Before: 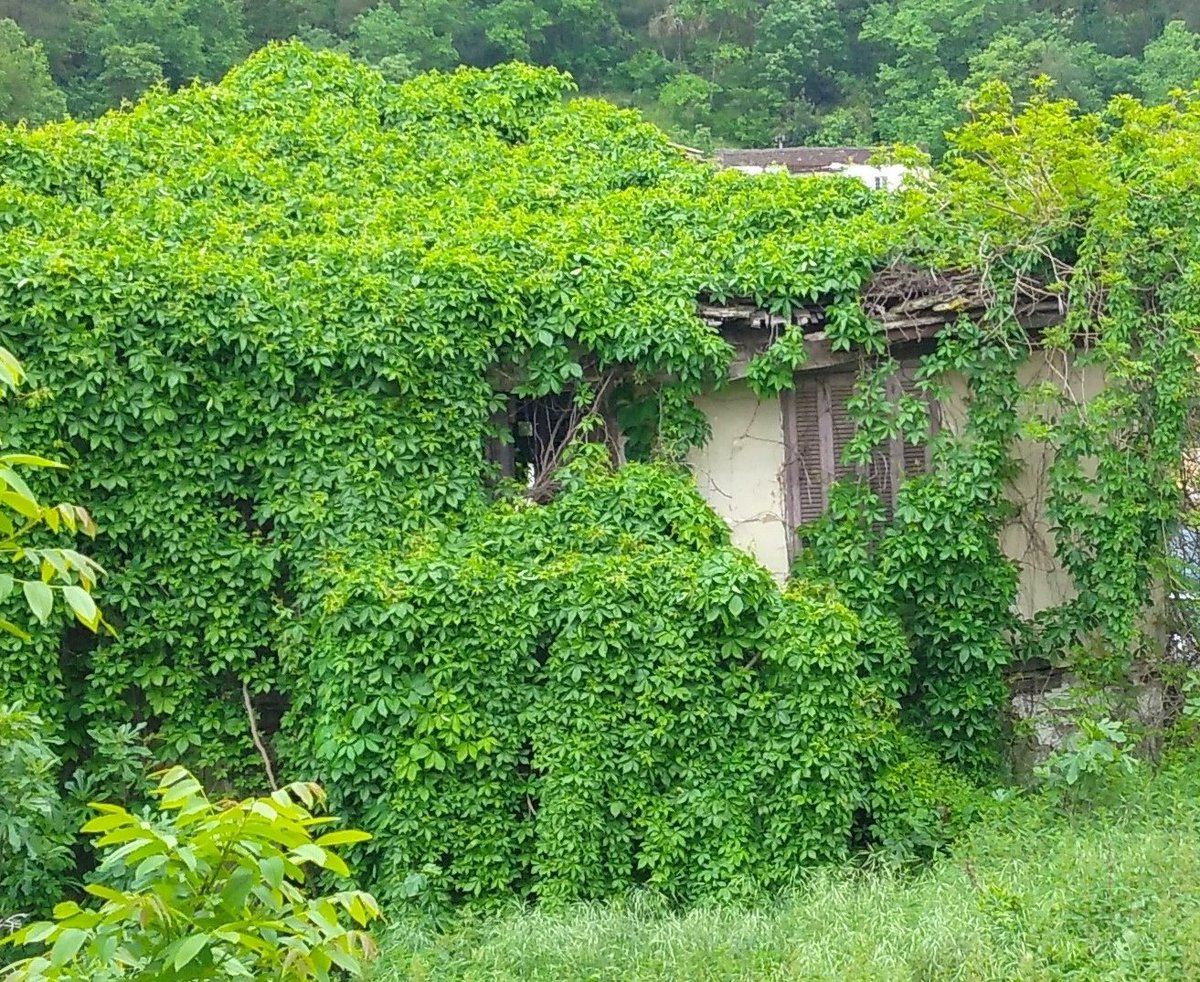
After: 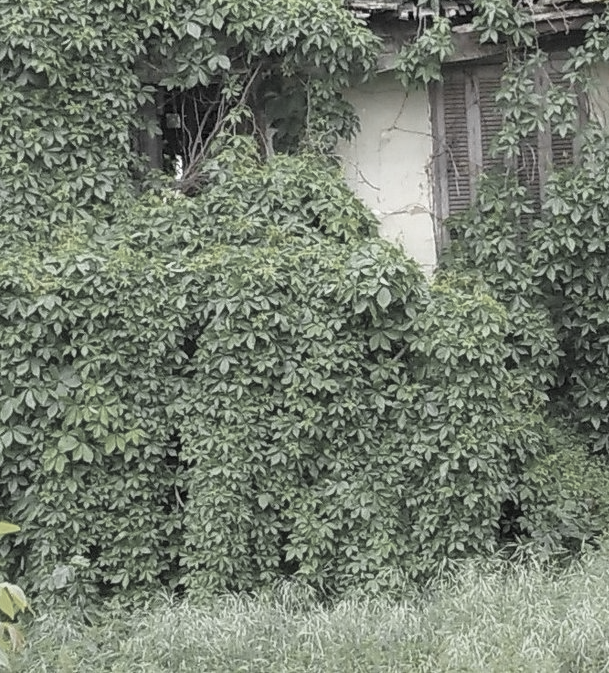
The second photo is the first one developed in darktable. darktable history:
color zones: curves: ch0 [(0, 0.613) (0.01, 0.613) (0.245, 0.448) (0.498, 0.529) (0.642, 0.665) (0.879, 0.777) (0.99, 0.613)]; ch1 [(0, 0.035) (0.121, 0.189) (0.259, 0.197) (0.415, 0.061) (0.589, 0.022) (0.732, 0.022) (0.857, 0.026) (0.991, 0.053)]
crop and rotate: left 29.354%, top 31.445%, right 19.843%
